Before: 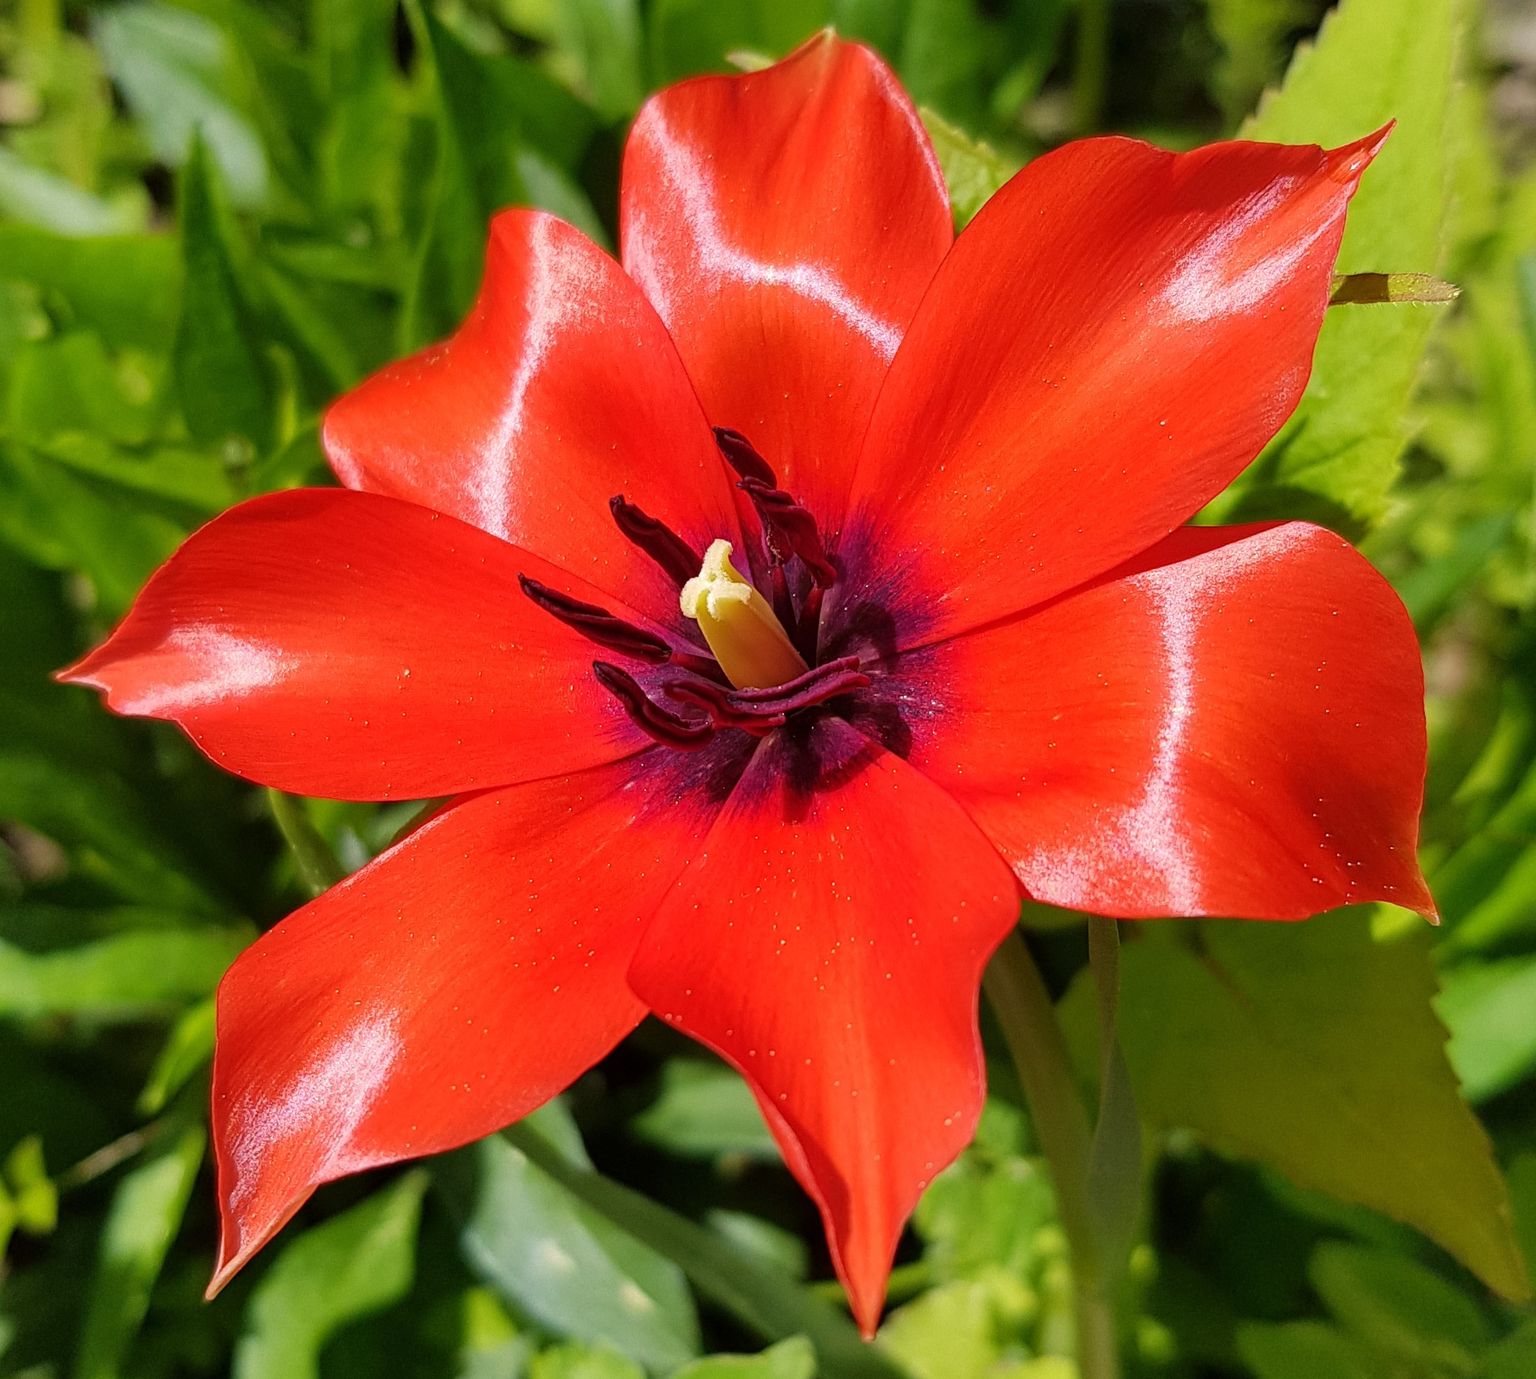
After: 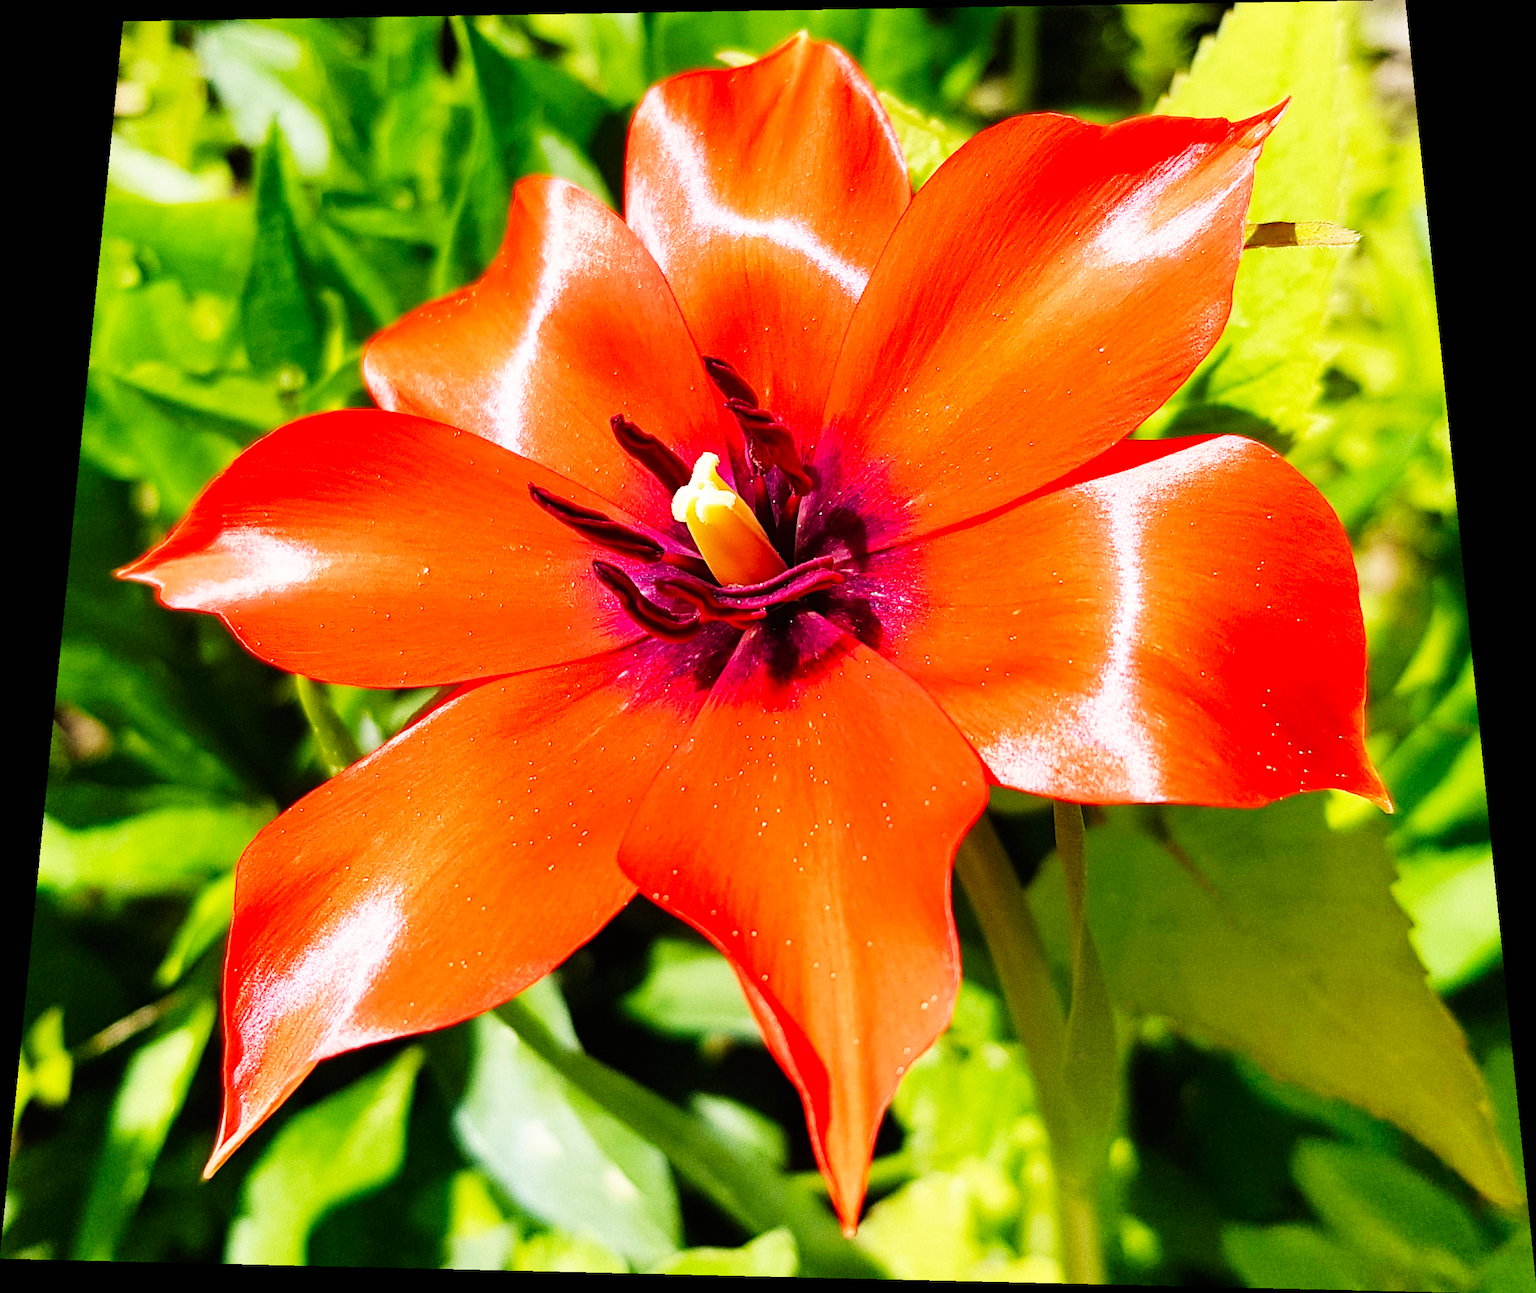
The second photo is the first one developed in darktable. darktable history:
rotate and perspective: rotation 0.128°, lens shift (vertical) -0.181, lens shift (horizontal) -0.044, shear 0.001, automatic cropping off
base curve: curves: ch0 [(0, 0) (0.007, 0.004) (0.027, 0.03) (0.046, 0.07) (0.207, 0.54) (0.442, 0.872) (0.673, 0.972) (1, 1)], preserve colors none
